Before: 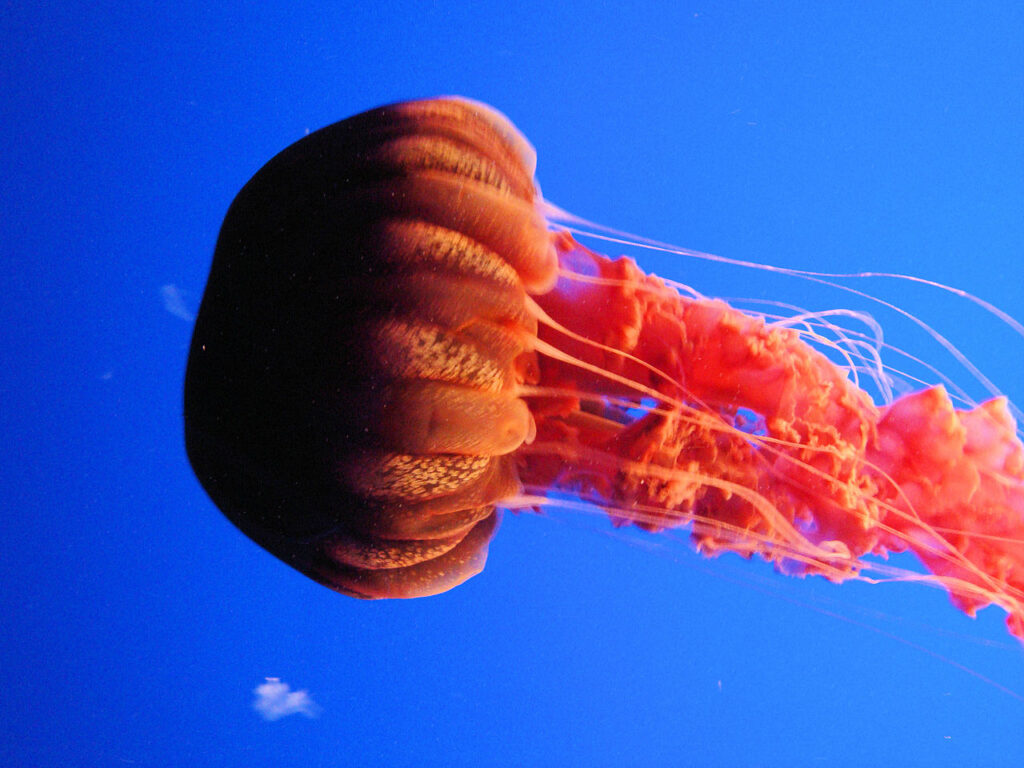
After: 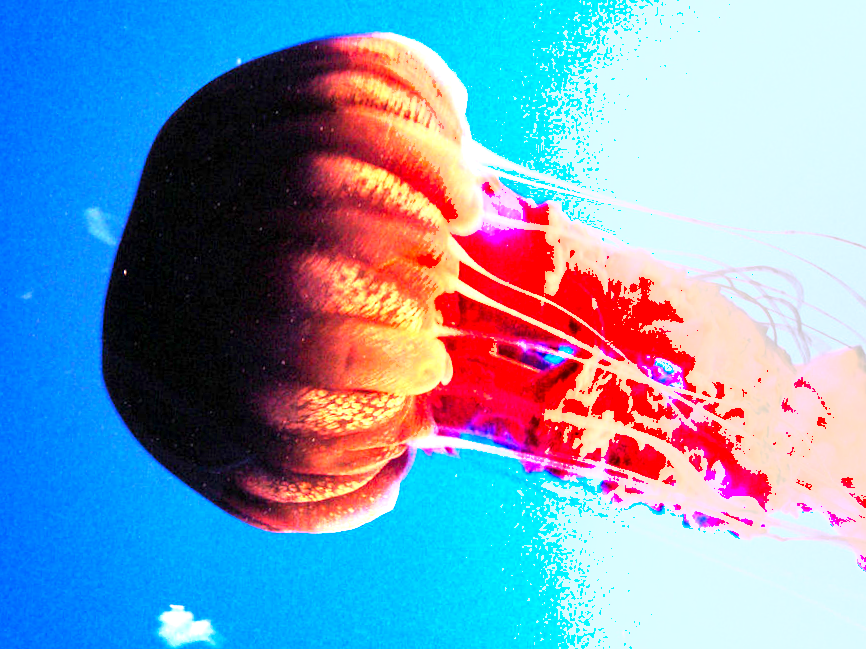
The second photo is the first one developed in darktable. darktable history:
crop and rotate: angle -2.85°, left 5.219%, top 5.174%, right 4.613%, bottom 4.681%
shadows and highlights: soften with gaussian
tone equalizer: -8 EV -0.388 EV, -7 EV -0.413 EV, -6 EV -0.347 EV, -5 EV -0.22 EV, -3 EV 0.253 EV, -2 EV 0.326 EV, -1 EV 0.379 EV, +0 EV 0.429 EV
exposure: black level correction 0.001, exposure 1.846 EV, compensate highlight preservation false
